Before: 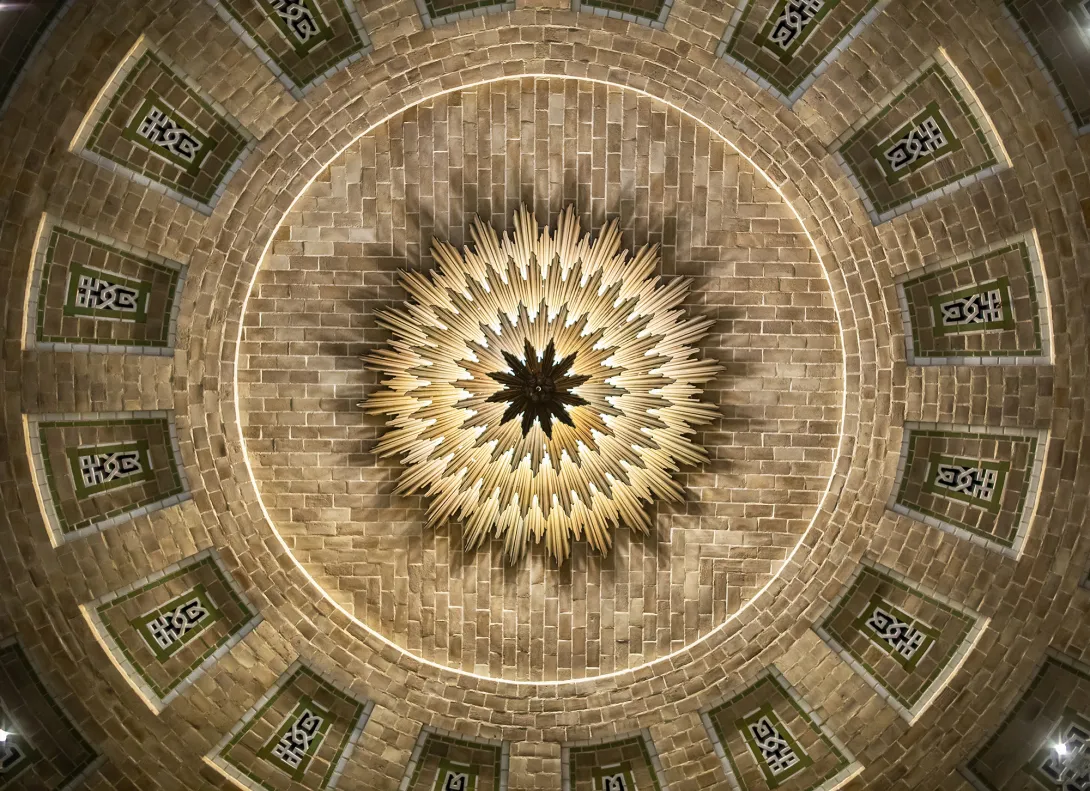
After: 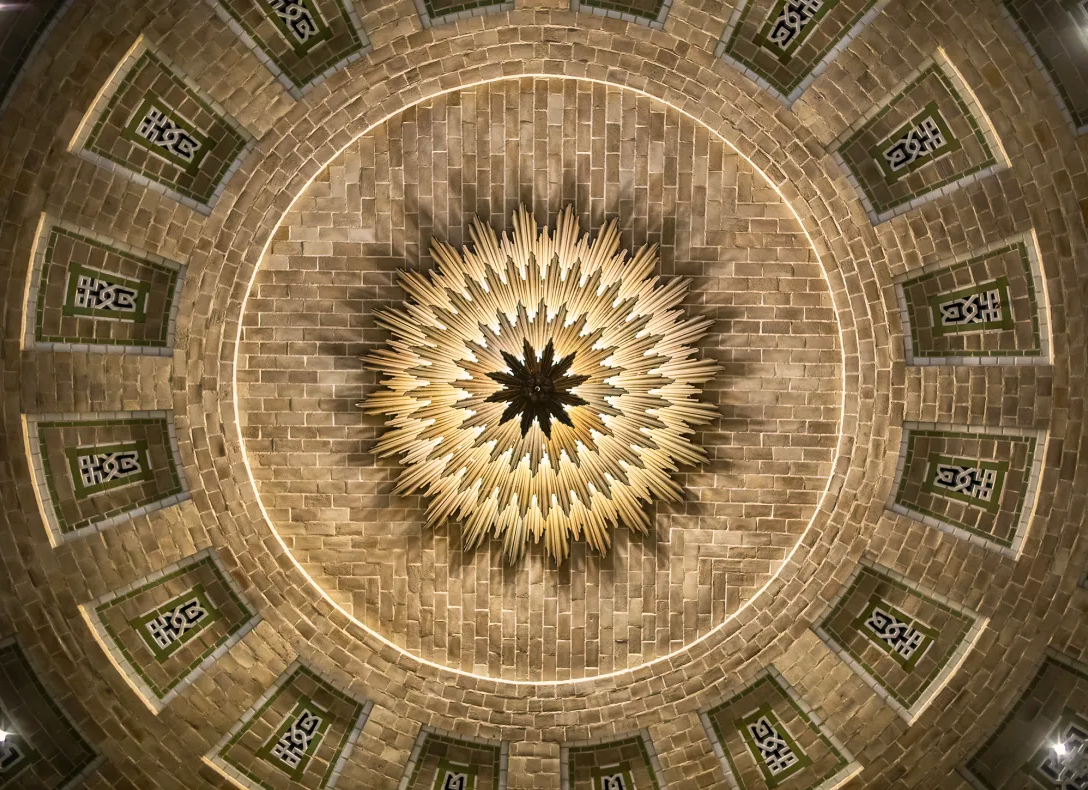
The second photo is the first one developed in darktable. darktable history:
crop and rotate: left 0.103%, bottom 0.003%
tone equalizer: edges refinement/feathering 500, mask exposure compensation -1.57 EV, preserve details no
color correction: highlights a* 3.92, highlights b* 5.07
